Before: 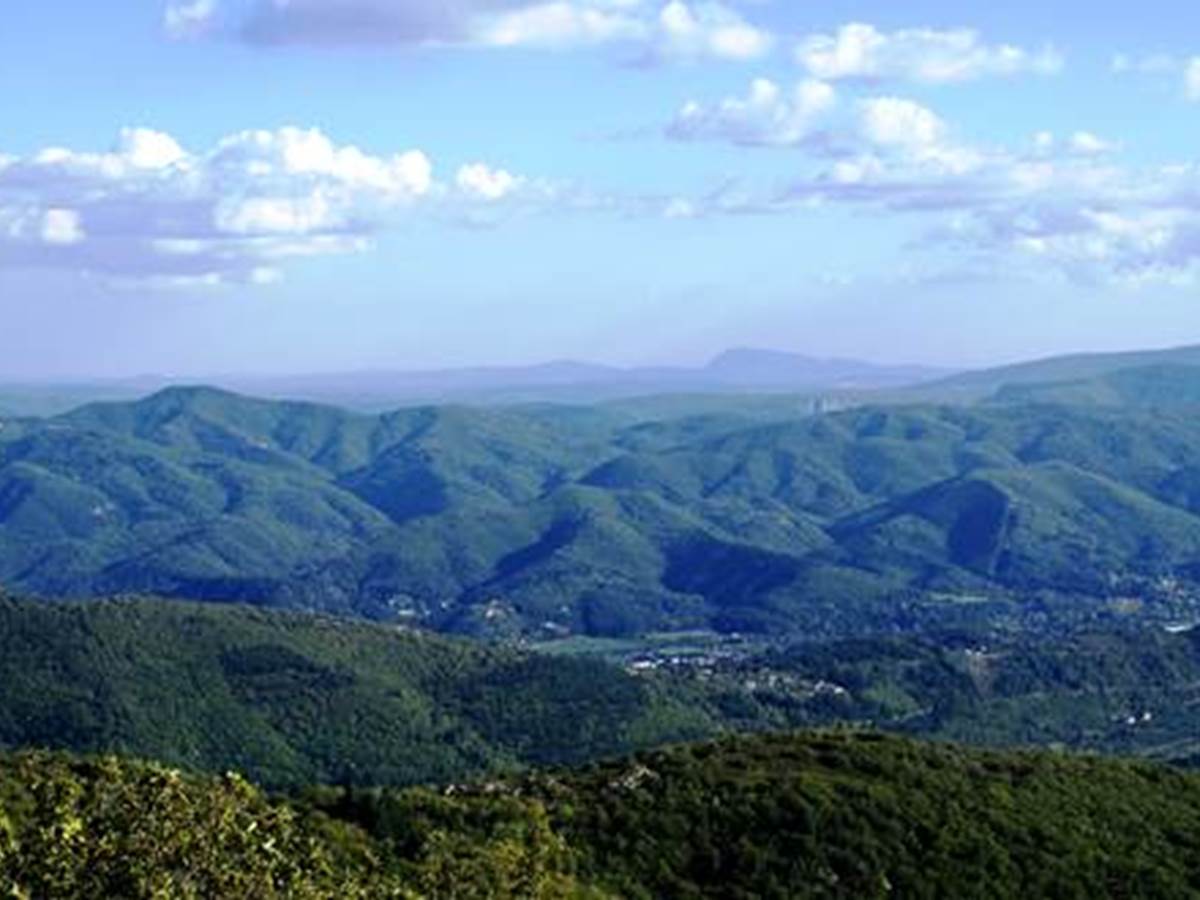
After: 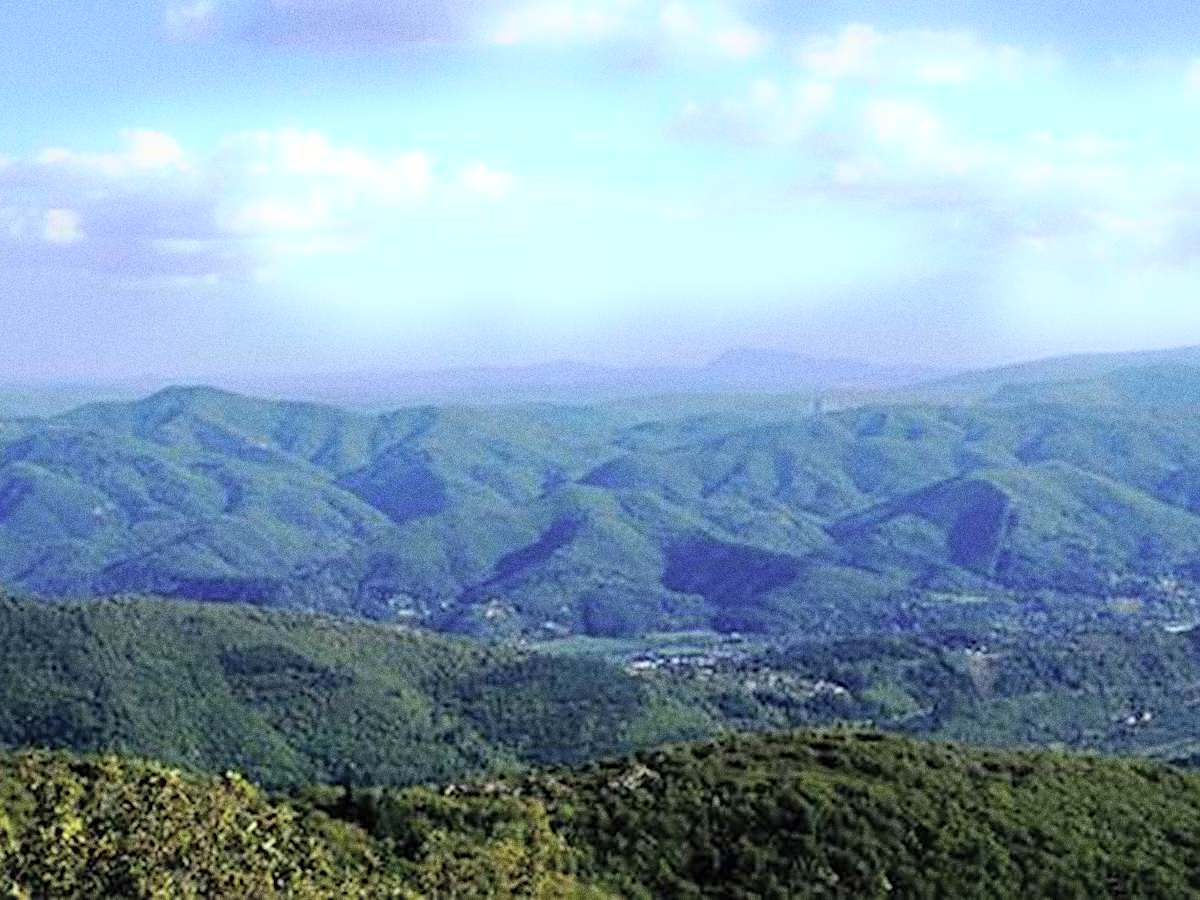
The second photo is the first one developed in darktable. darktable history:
global tonemap: drago (0.7, 100)
grain: coarseness 0.09 ISO, strength 40%
bloom: size 5%, threshold 95%, strength 15%
sharpen: on, module defaults
